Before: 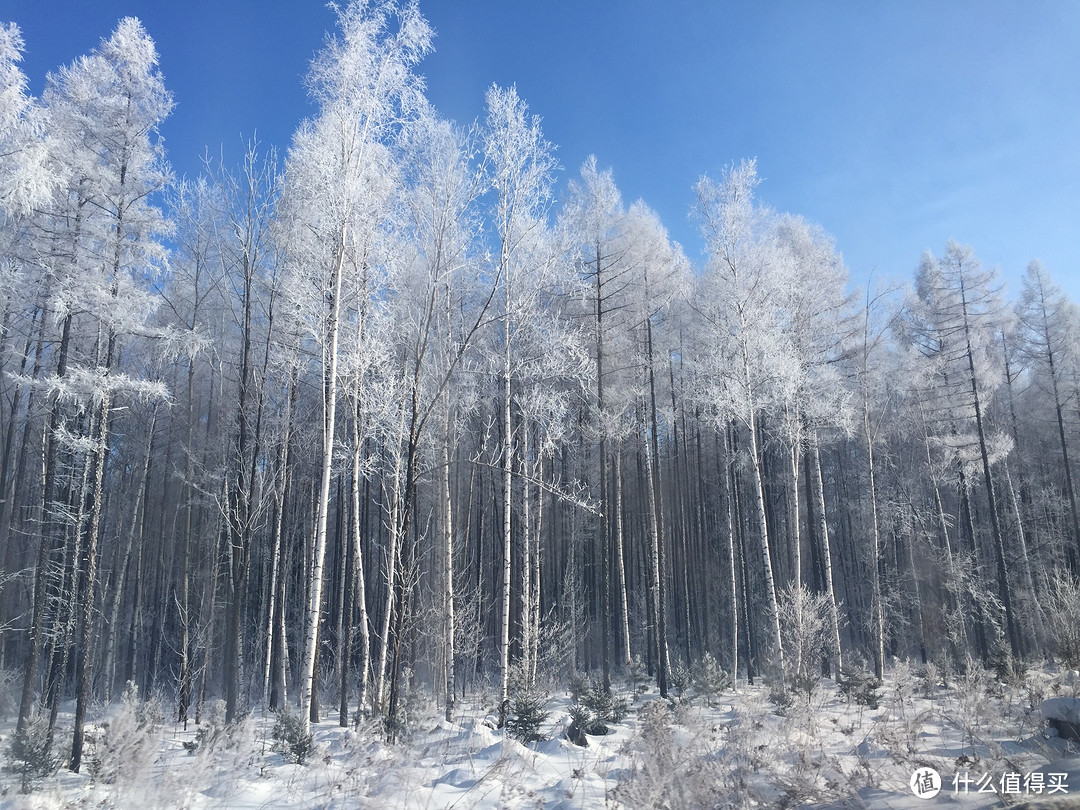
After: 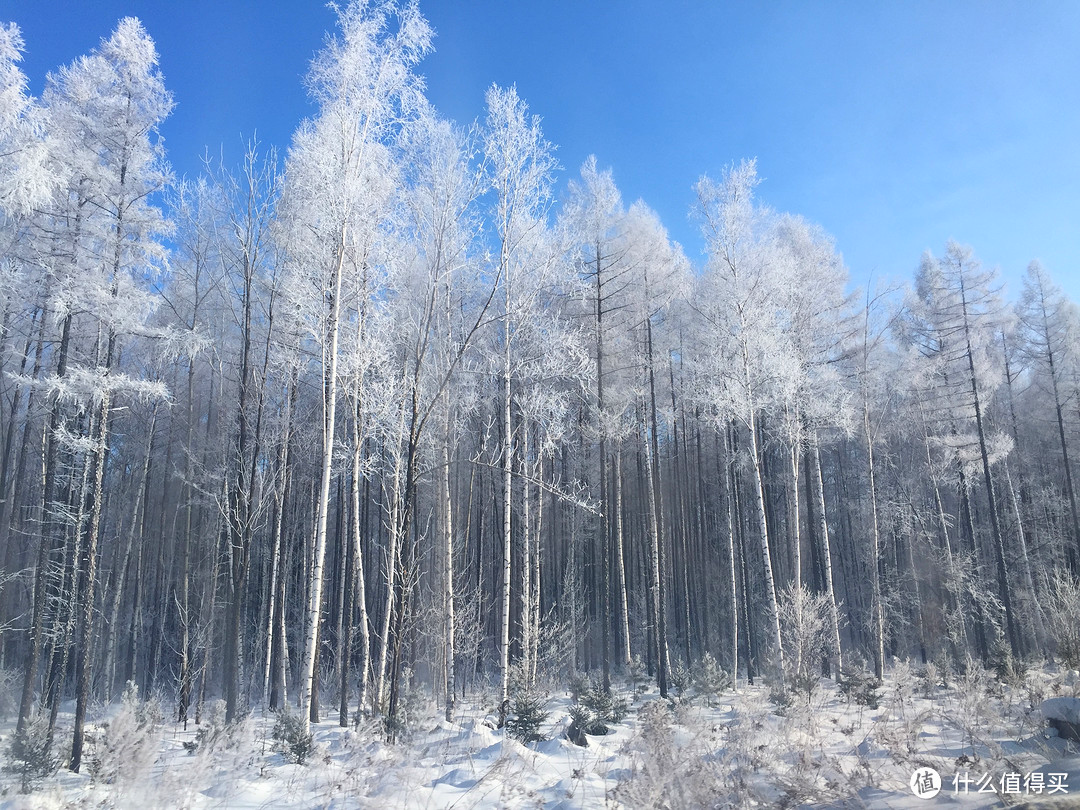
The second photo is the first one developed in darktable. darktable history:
exposure: exposure -0.018 EV, compensate highlight preservation false
contrast brightness saturation: contrast 0.071, brightness 0.073, saturation 0.177
